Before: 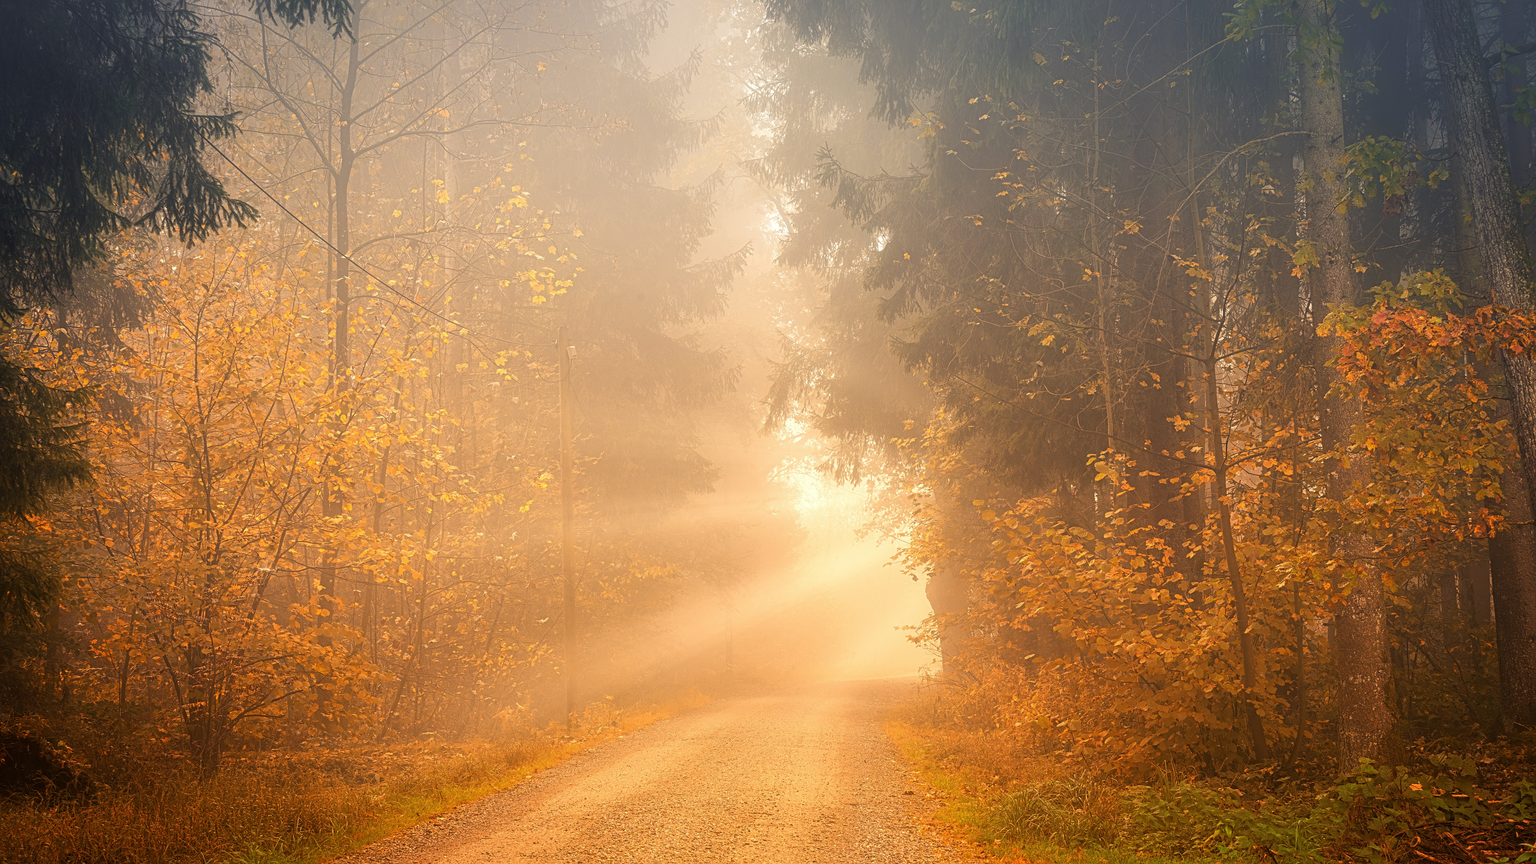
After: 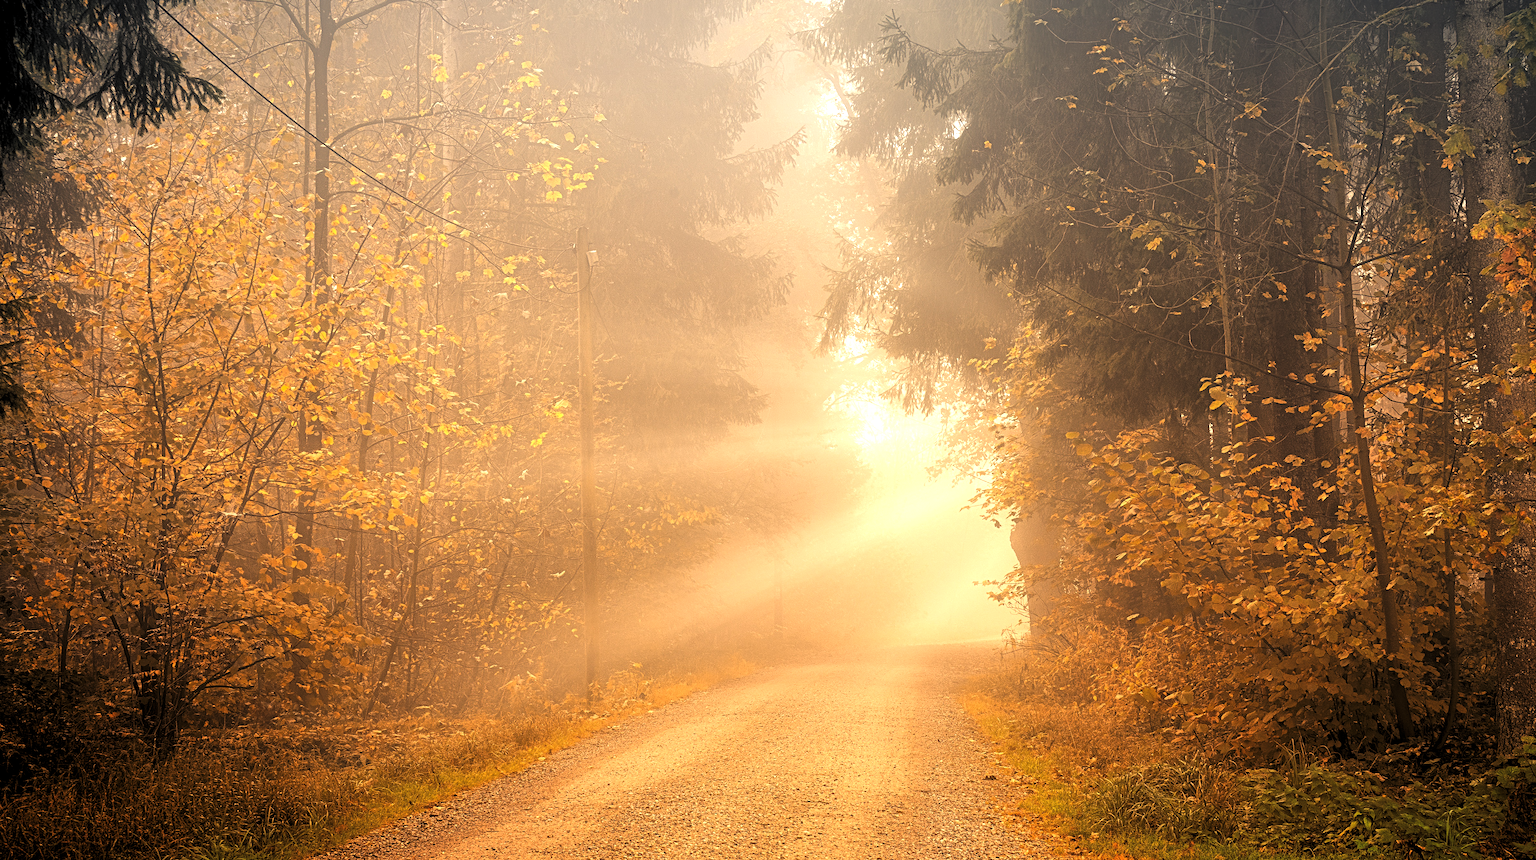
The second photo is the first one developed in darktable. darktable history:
crop and rotate: left 4.562%, top 15.527%, right 10.675%
levels: levels [0.182, 0.542, 0.902]
